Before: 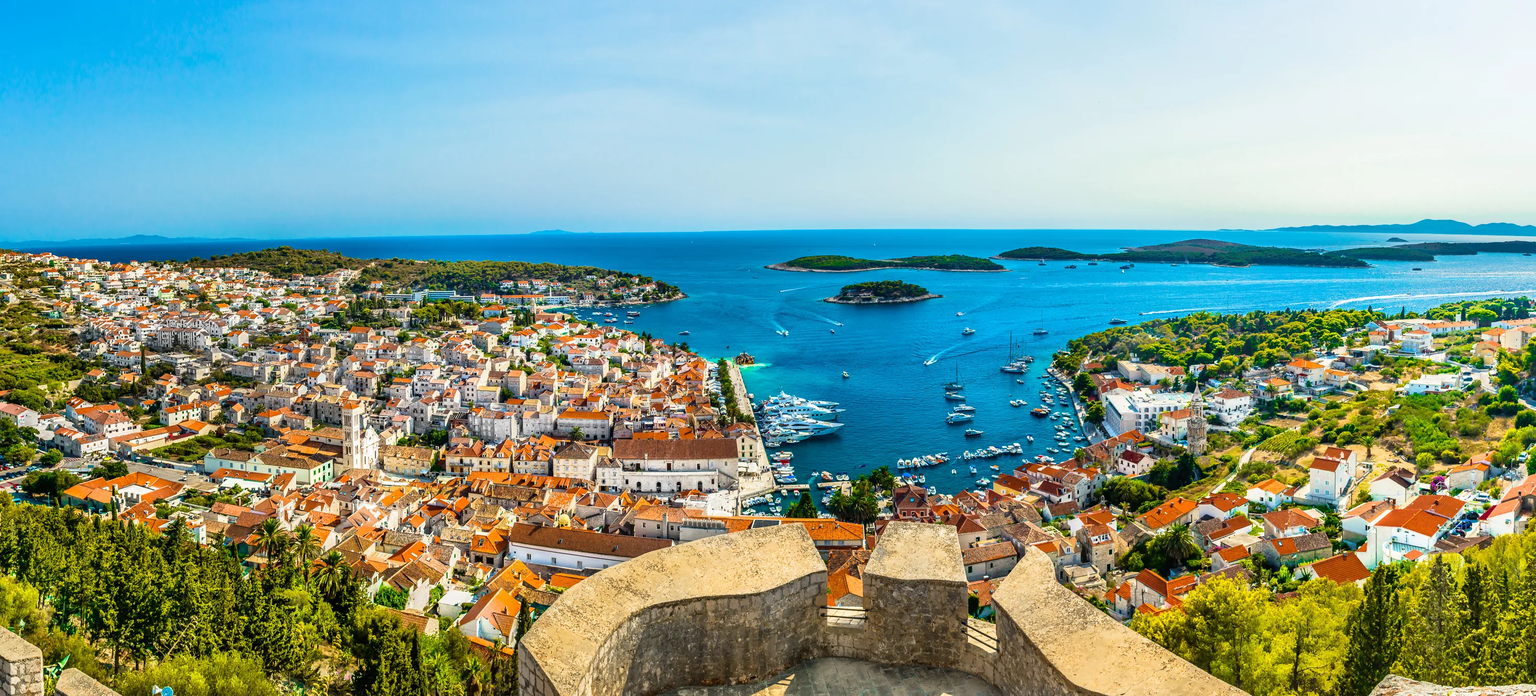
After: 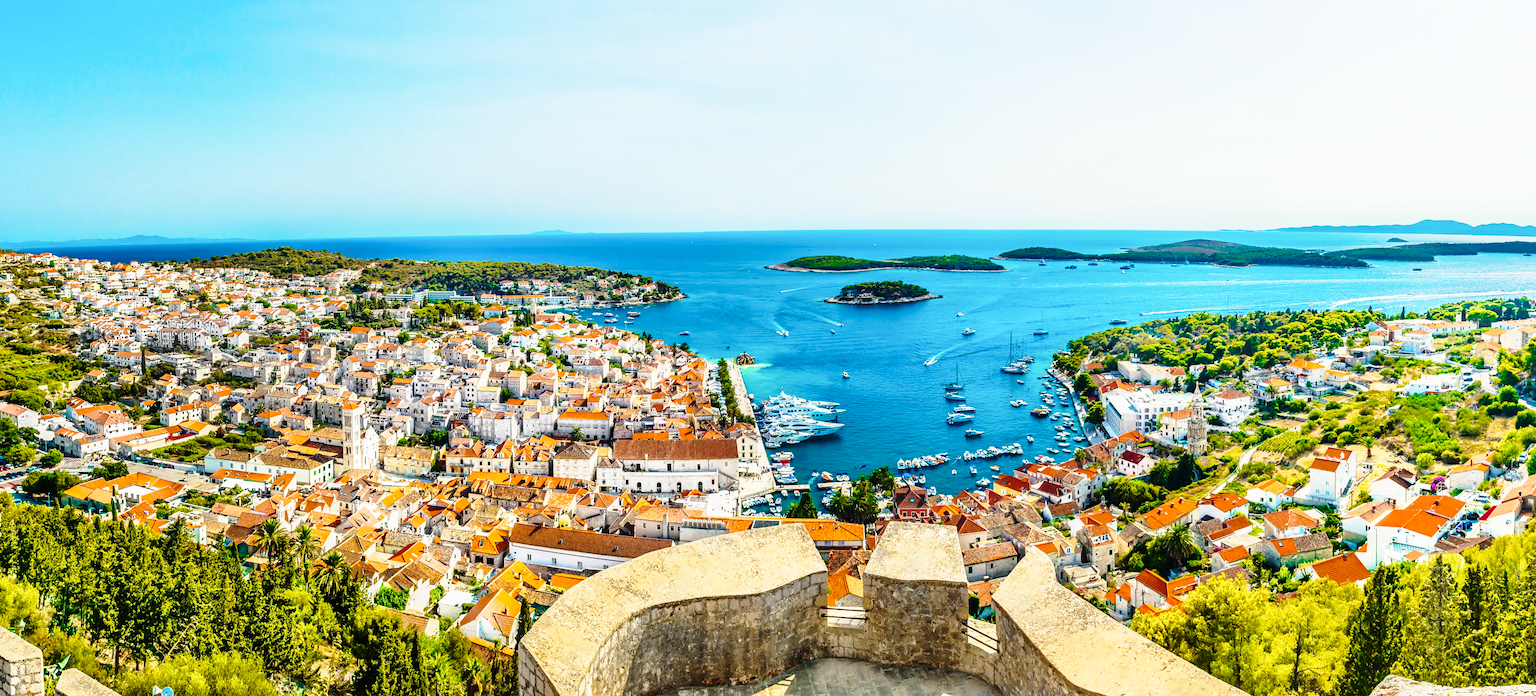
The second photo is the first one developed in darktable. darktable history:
exposure: exposure -0.041 EV, compensate highlight preservation false
base curve: curves: ch0 [(0, 0) (0.028, 0.03) (0.121, 0.232) (0.46, 0.748) (0.859, 0.968) (1, 1)], preserve colors none
